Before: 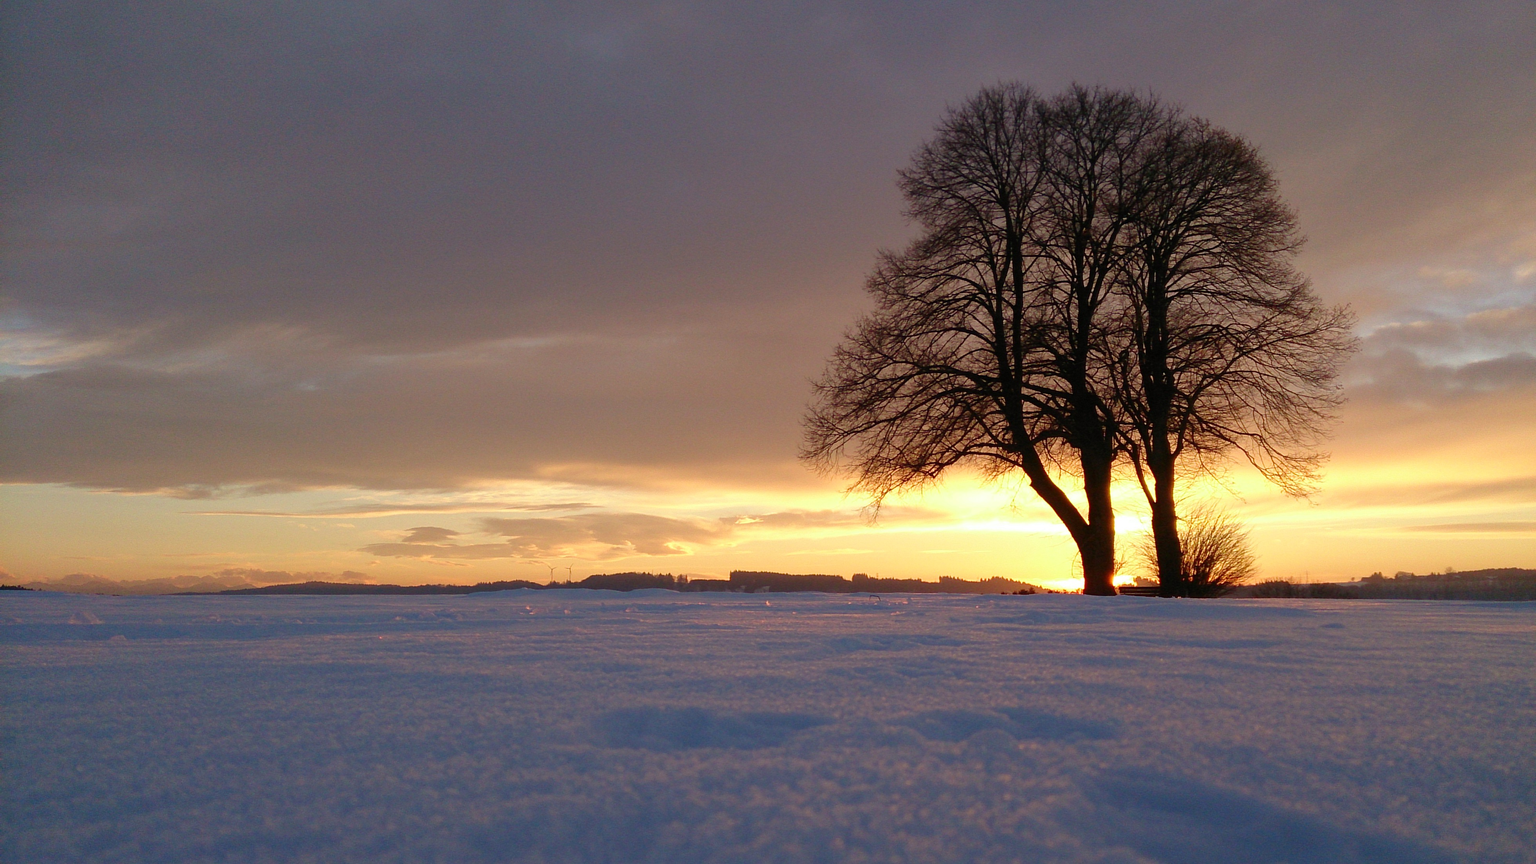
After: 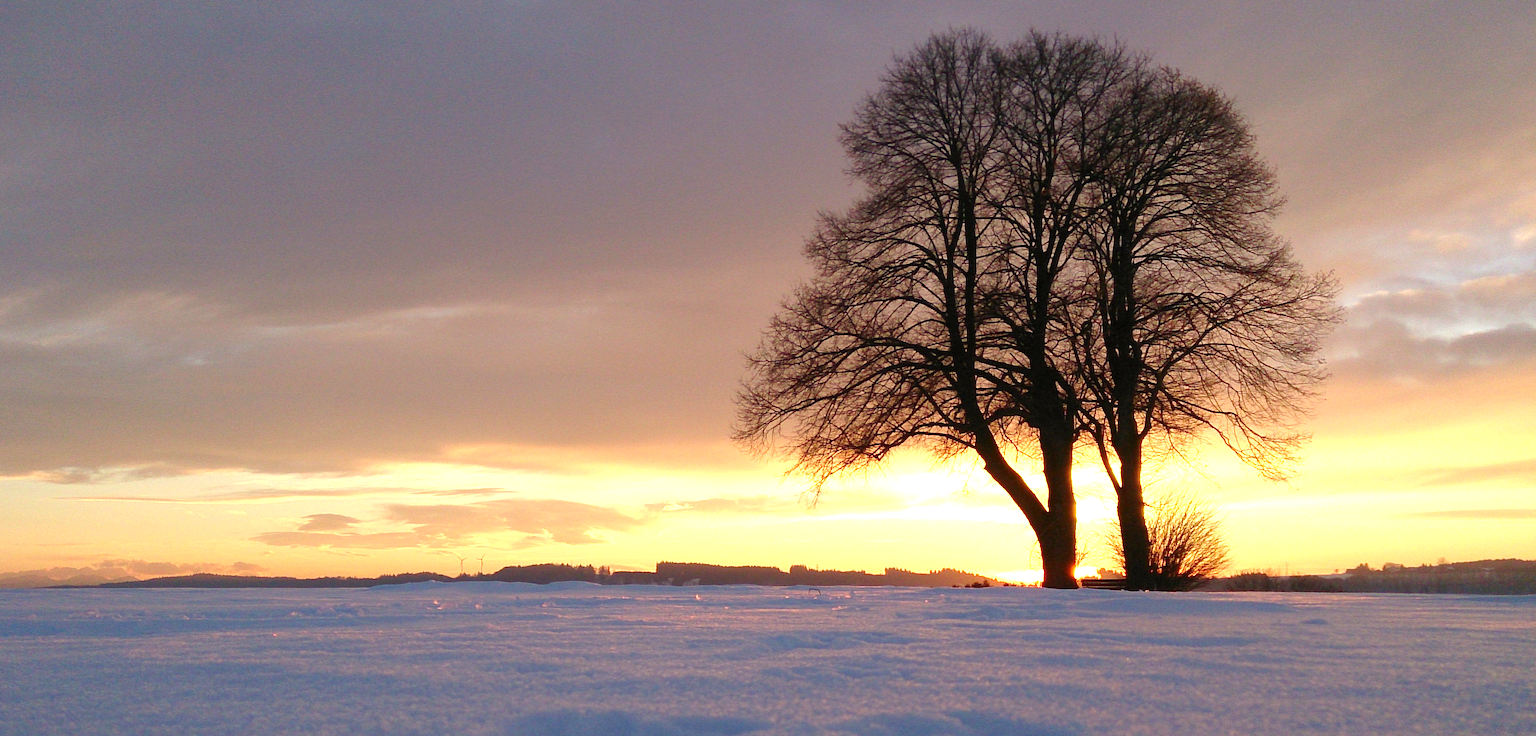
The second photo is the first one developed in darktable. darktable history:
tone equalizer: on, module defaults
exposure: exposure 0.767 EV, compensate exposure bias true, compensate highlight preservation false
crop: left 8.439%, top 6.553%, bottom 15.303%
